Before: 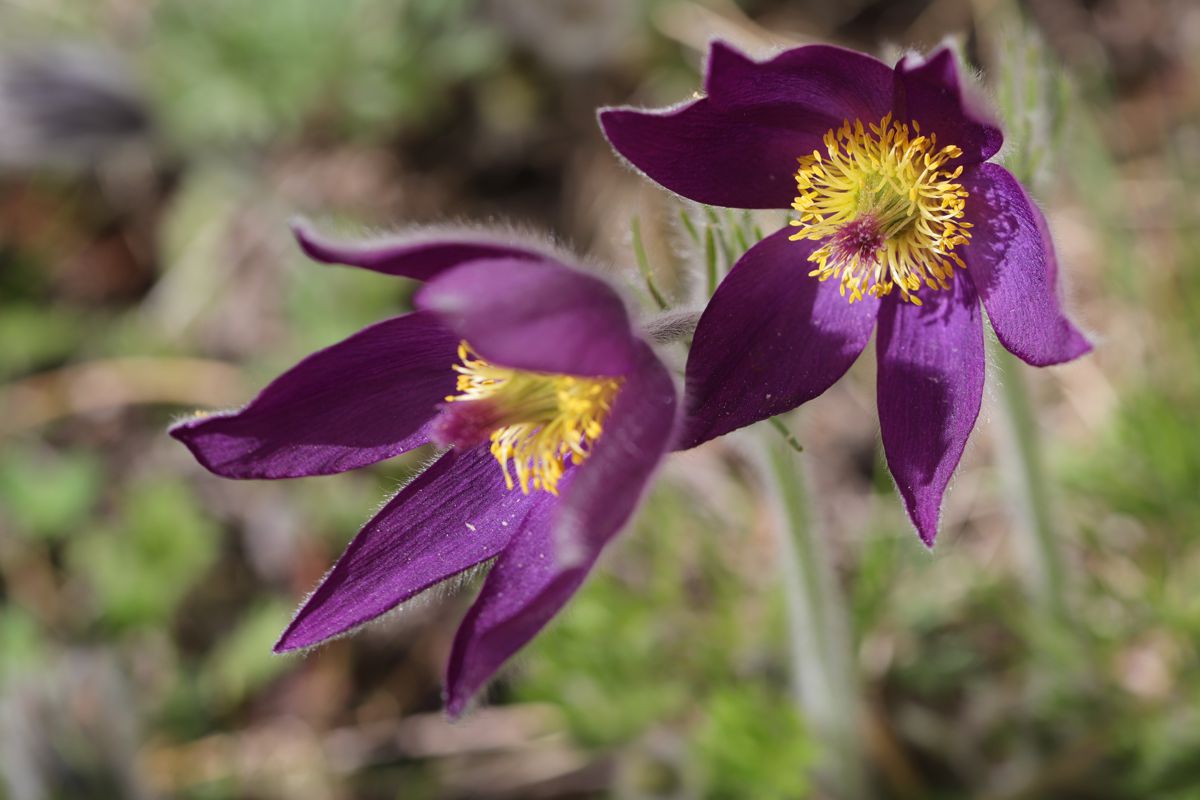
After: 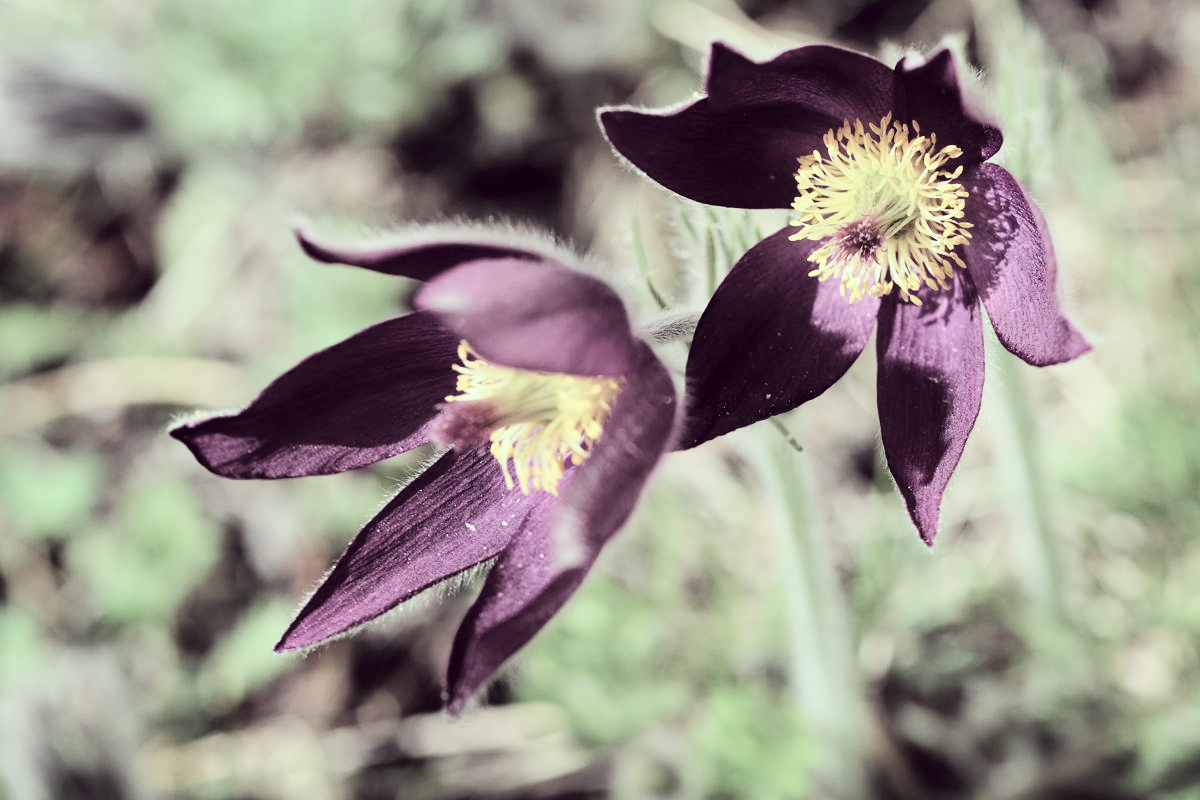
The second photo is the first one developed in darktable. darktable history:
color contrast: blue-yellow contrast 0.7
color correction: highlights a* -20.17, highlights b* 20.27, shadows a* 20.03, shadows b* -20.46, saturation 0.43
shadows and highlights: shadows 52.34, highlights -28.23, soften with gaussian
tone curve: curves: ch0 [(0, 0) (0.004, 0) (0.133, 0.071) (0.325, 0.456) (0.832, 0.957) (1, 1)], color space Lab, linked channels, preserve colors none
